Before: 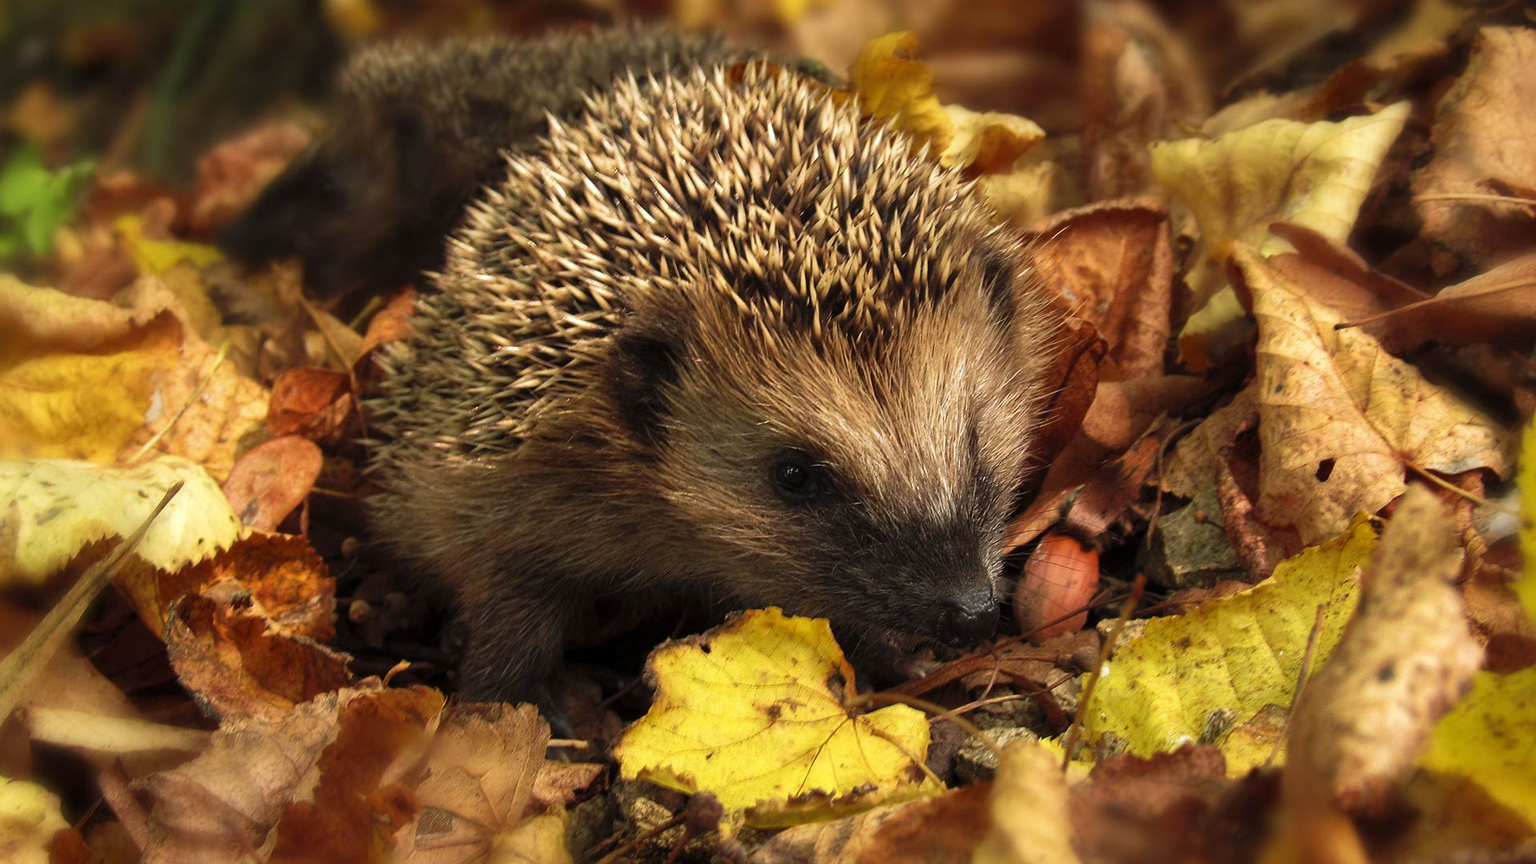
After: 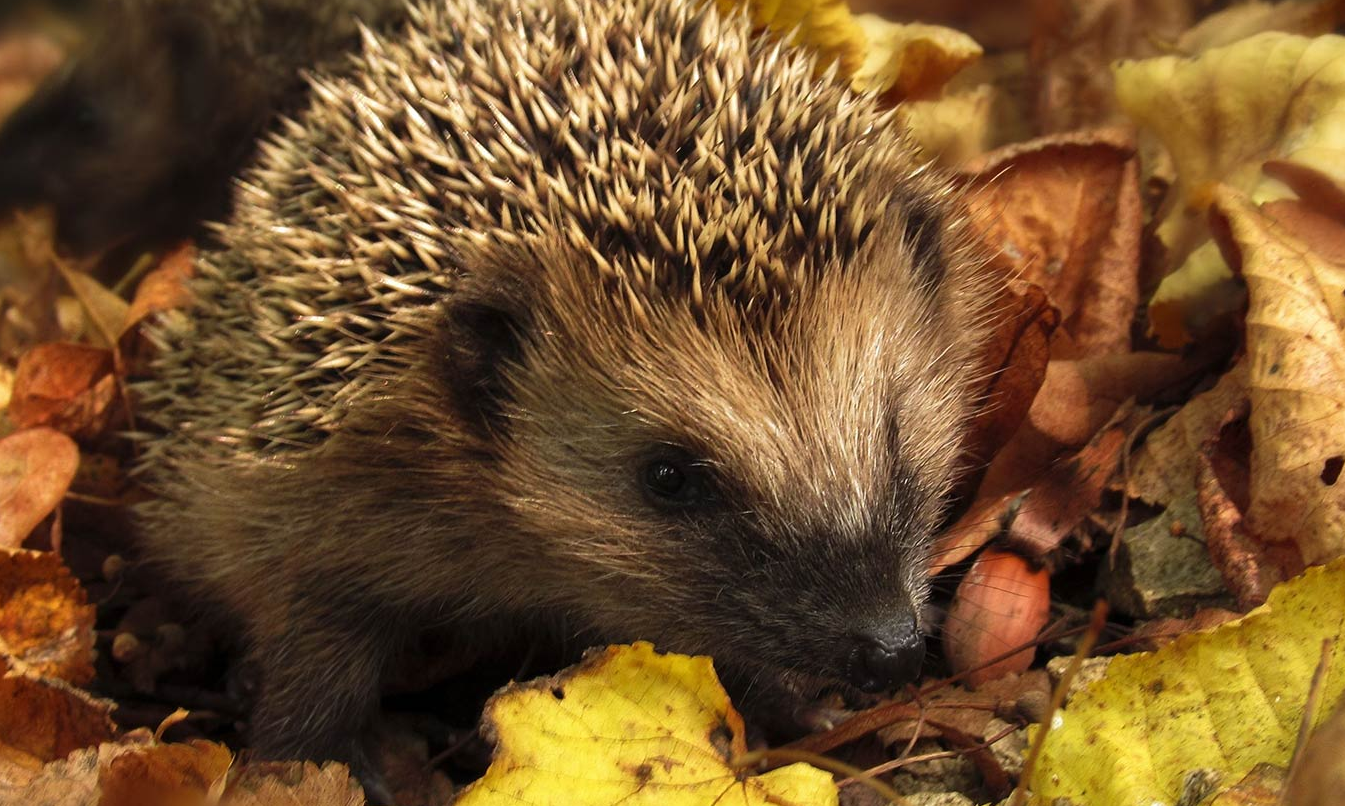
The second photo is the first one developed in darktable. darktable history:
crop and rotate: left 16.927%, top 10.881%, right 12.973%, bottom 14.454%
exposure: exposure -0.001 EV, compensate highlight preservation false
